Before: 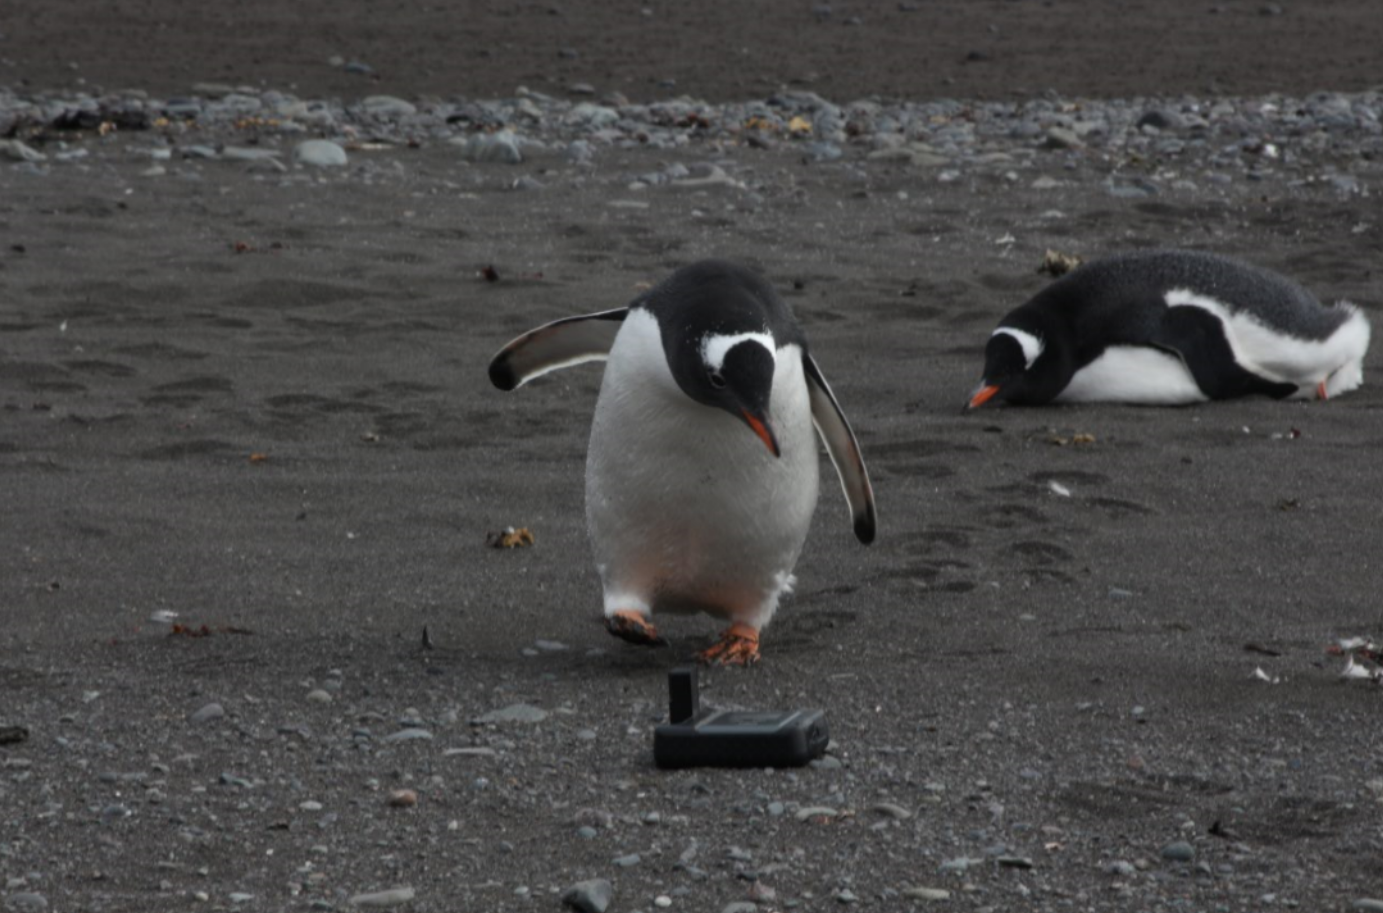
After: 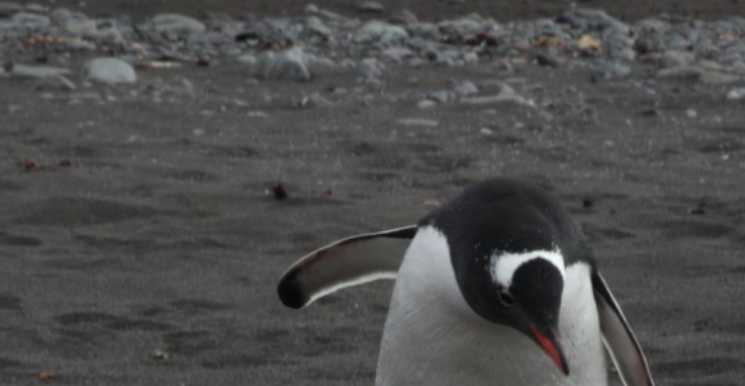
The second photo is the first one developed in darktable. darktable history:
crop: left 15.306%, top 9.065%, right 30.789%, bottom 48.638%
color contrast: blue-yellow contrast 0.7
